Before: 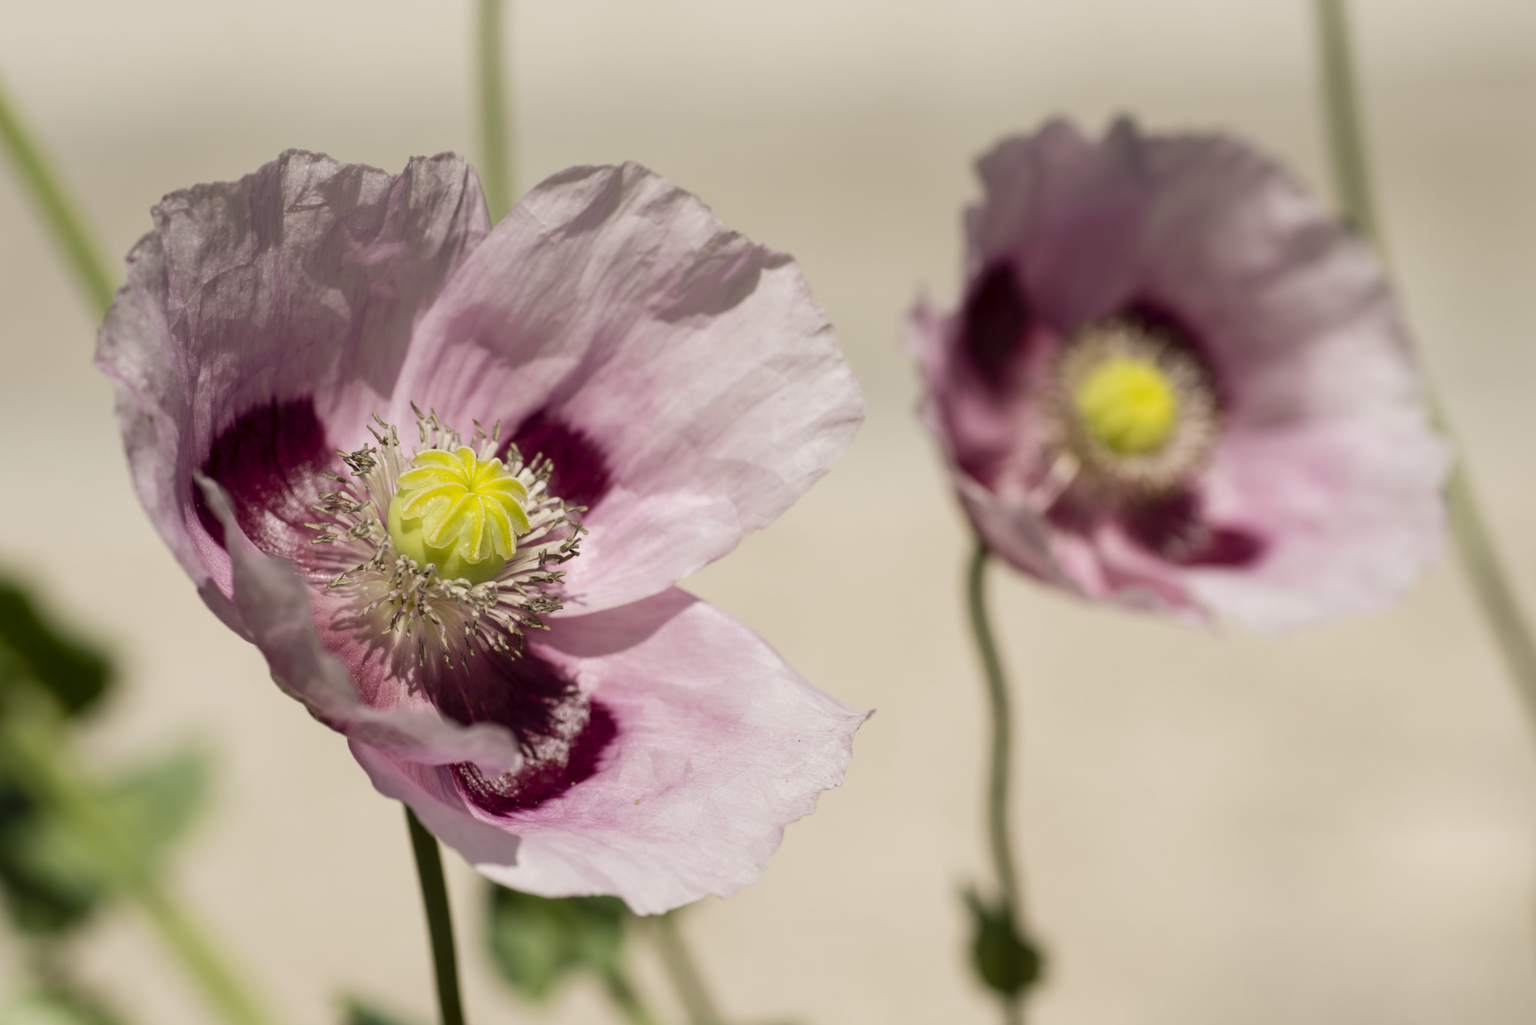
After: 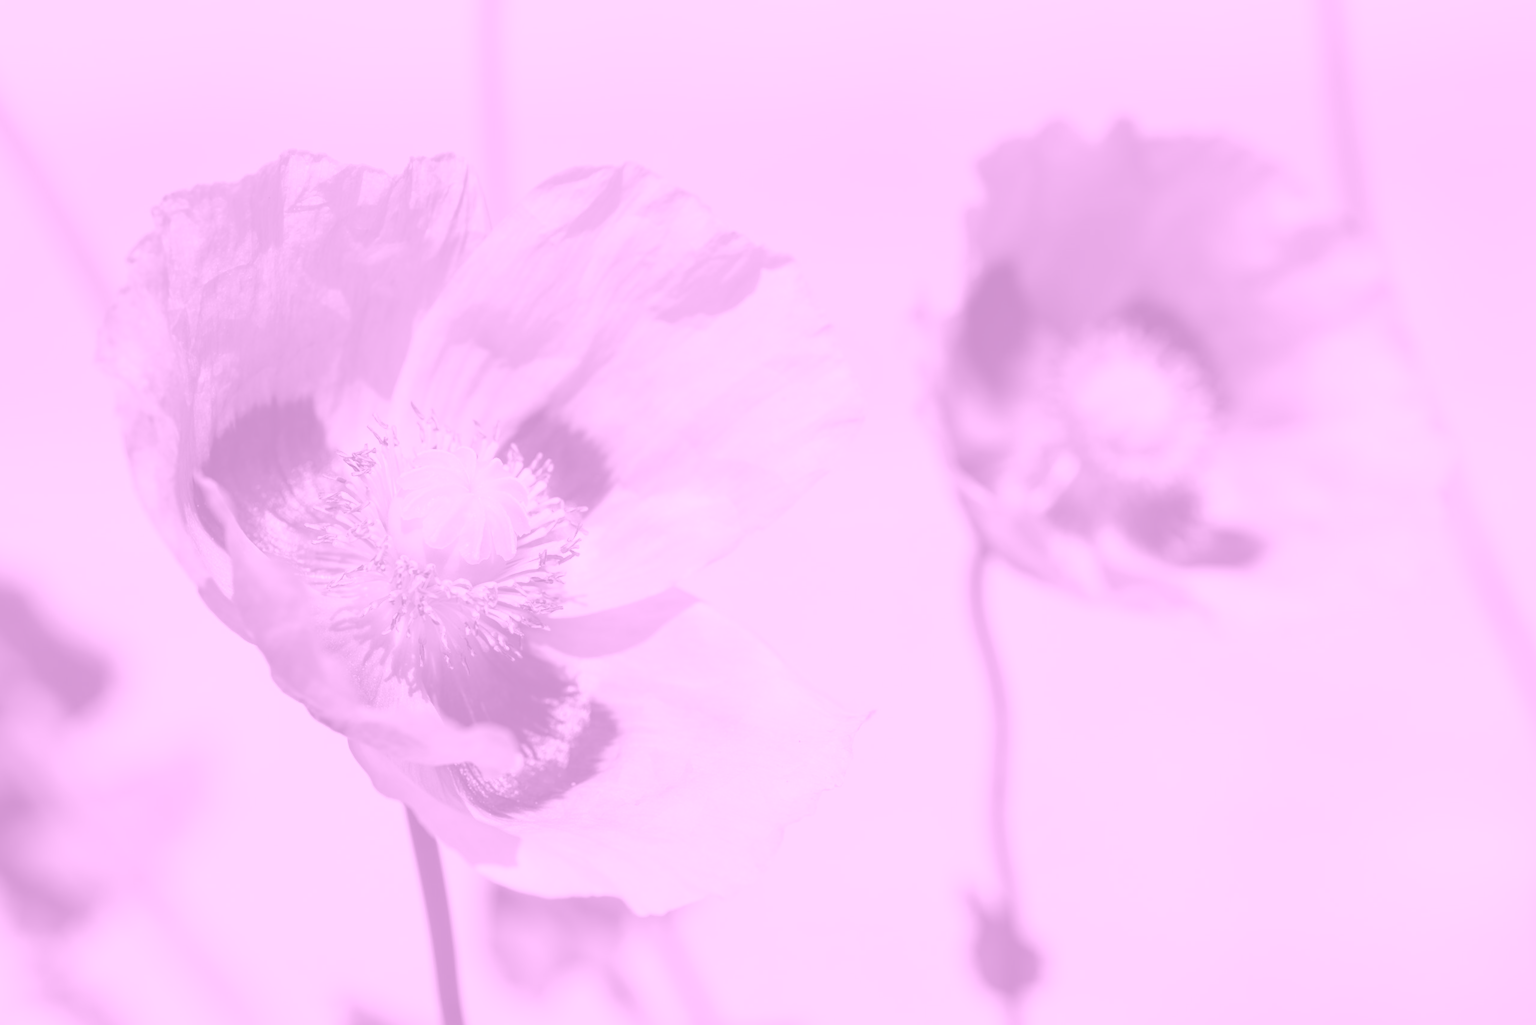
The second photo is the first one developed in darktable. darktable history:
colorize: hue 331.2°, saturation 69%, source mix 30.28%, lightness 69.02%, version 1
contrast brightness saturation: contrast 0.01, saturation -0.05
color balance rgb: perceptual saturation grading › global saturation 10%
bloom: size 5%, threshold 95%, strength 15%
color correction: highlights a* -2.24, highlights b* -18.1
white balance: red 0.925, blue 1.046
